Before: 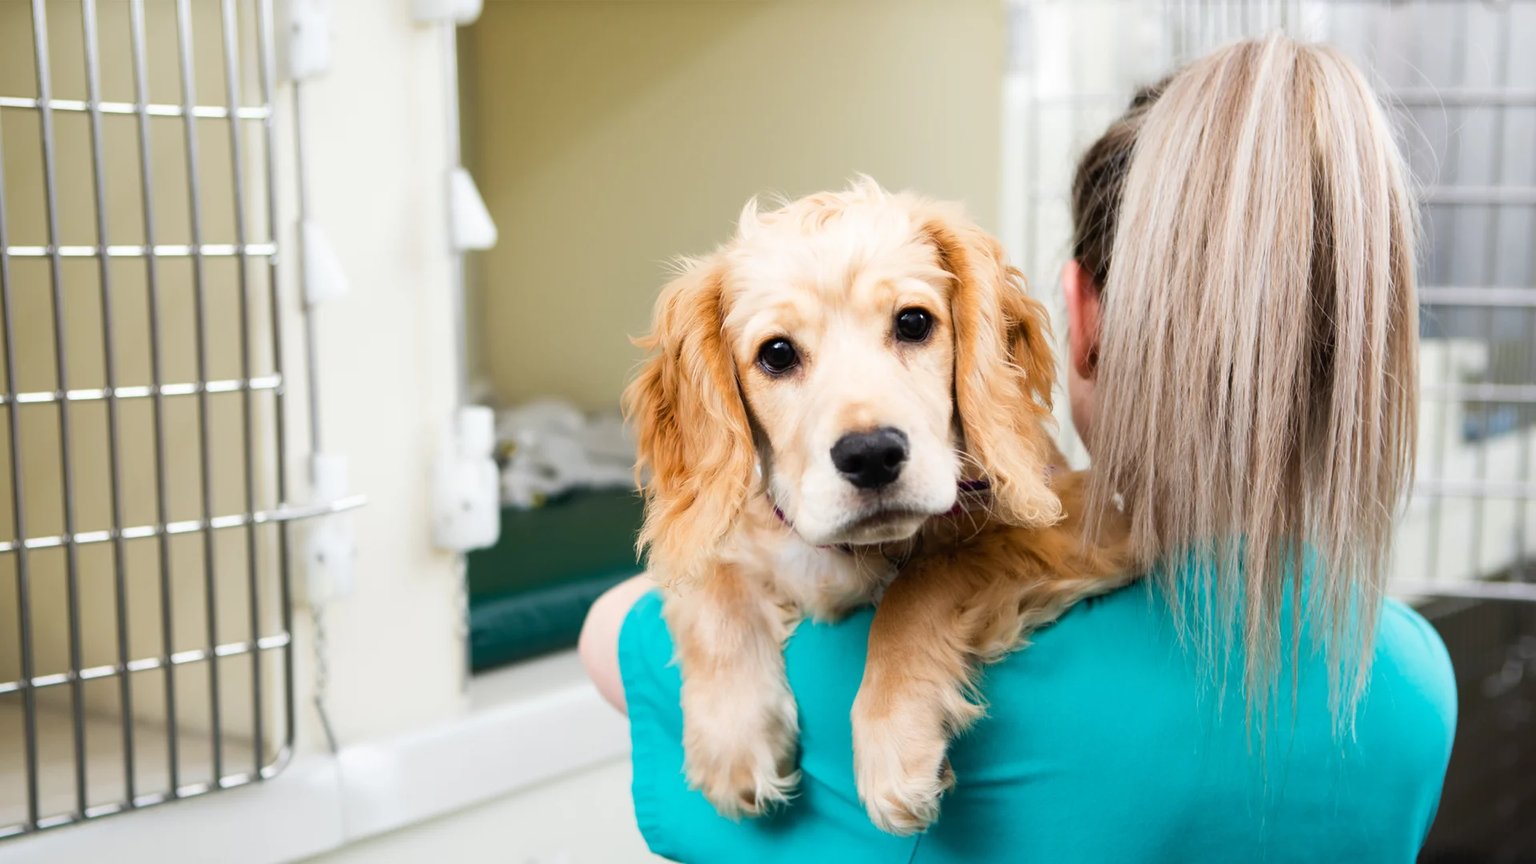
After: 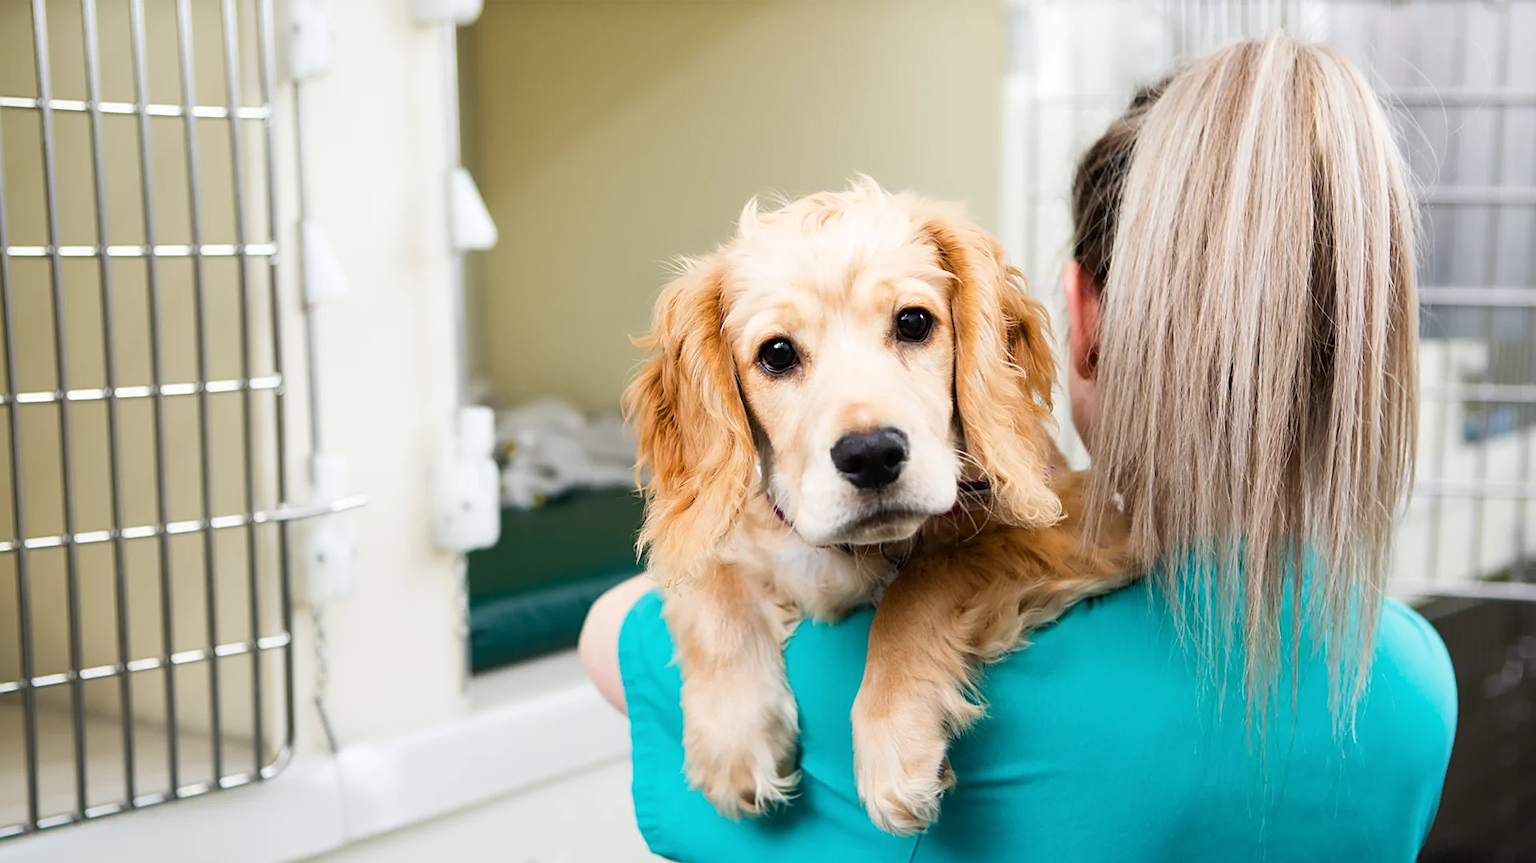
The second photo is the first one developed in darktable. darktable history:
sharpen: on, module defaults
contrast brightness saturation: contrast 0.053
crop: bottom 0.067%
